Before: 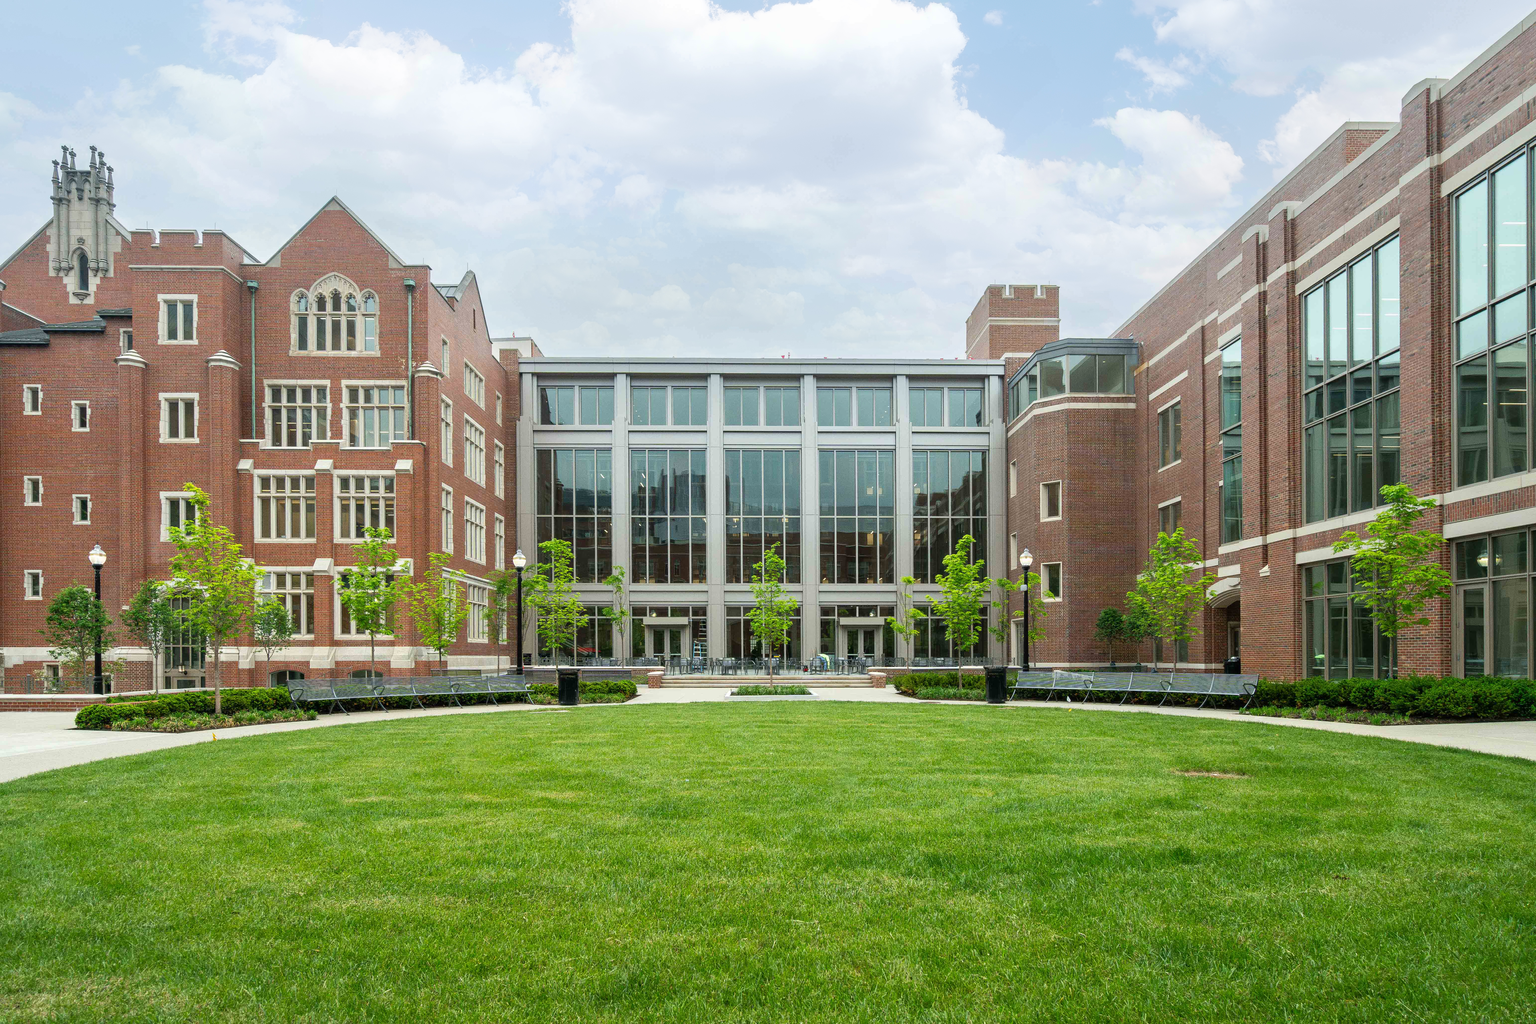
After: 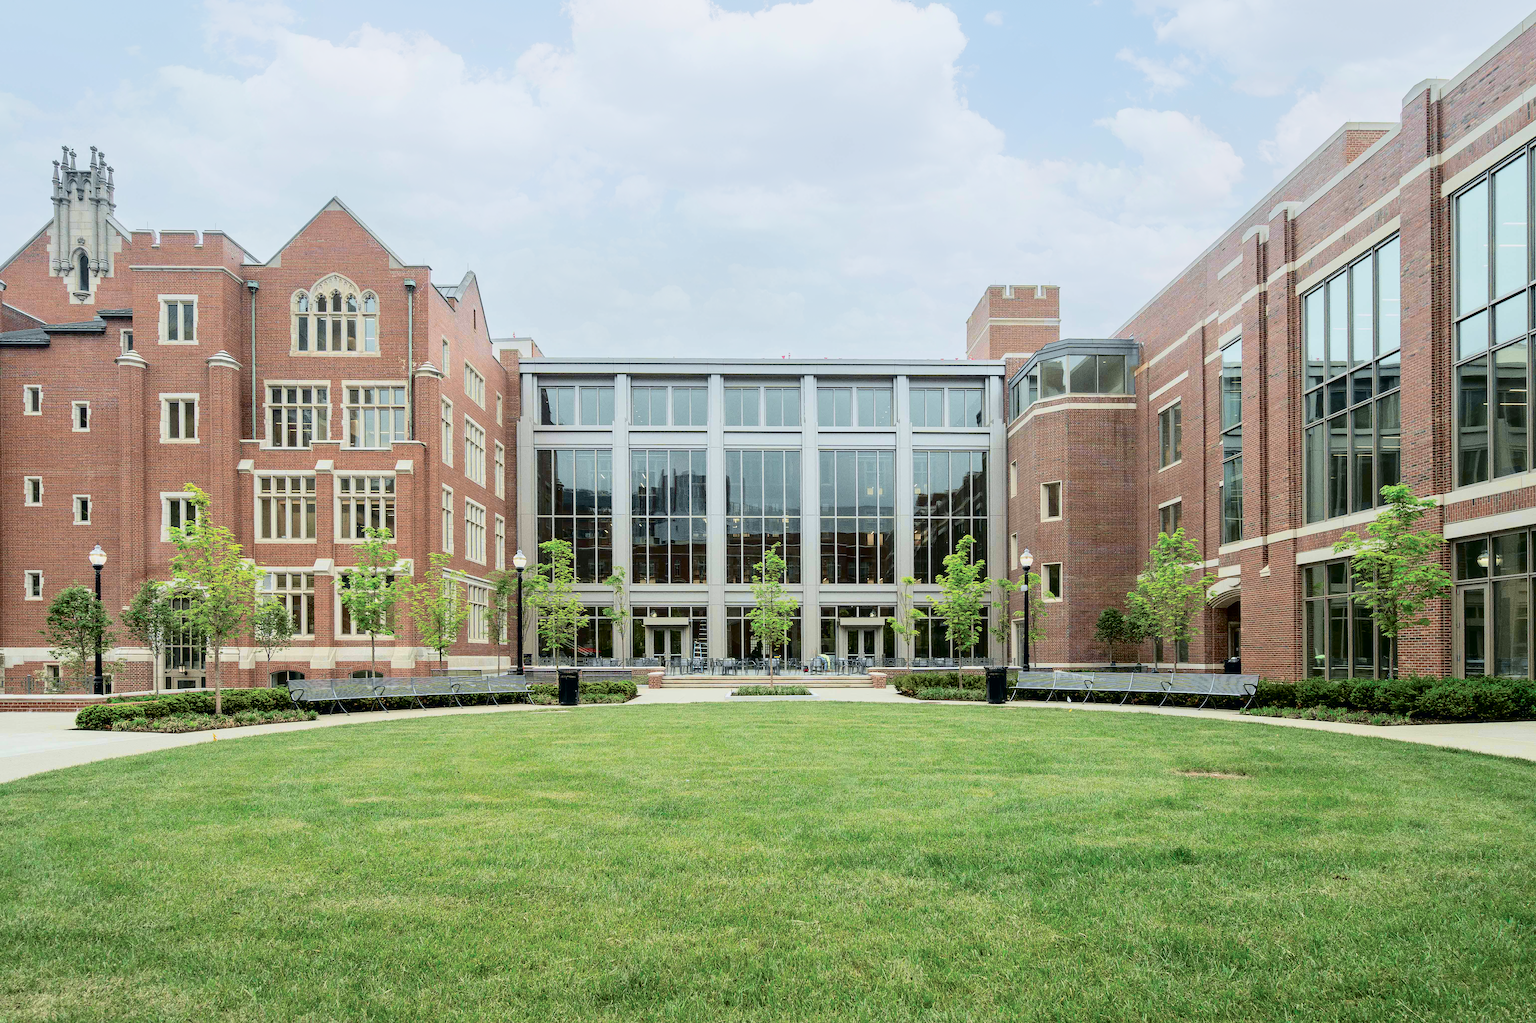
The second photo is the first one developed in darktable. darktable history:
sharpen: radius 1.472, amount 0.393, threshold 1.57
tone curve: curves: ch0 [(0, 0) (0.049, 0.01) (0.154, 0.081) (0.491, 0.56) (0.739, 0.794) (0.992, 0.937)]; ch1 [(0, 0) (0.172, 0.123) (0.317, 0.272) (0.401, 0.422) (0.499, 0.497) (0.531, 0.54) (0.615, 0.603) (0.741, 0.783) (1, 1)]; ch2 [(0, 0) (0.411, 0.424) (0.462, 0.464) (0.502, 0.489) (0.544, 0.551) (0.686, 0.638) (1, 1)], color space Lab, independent channels, preserve colors none
